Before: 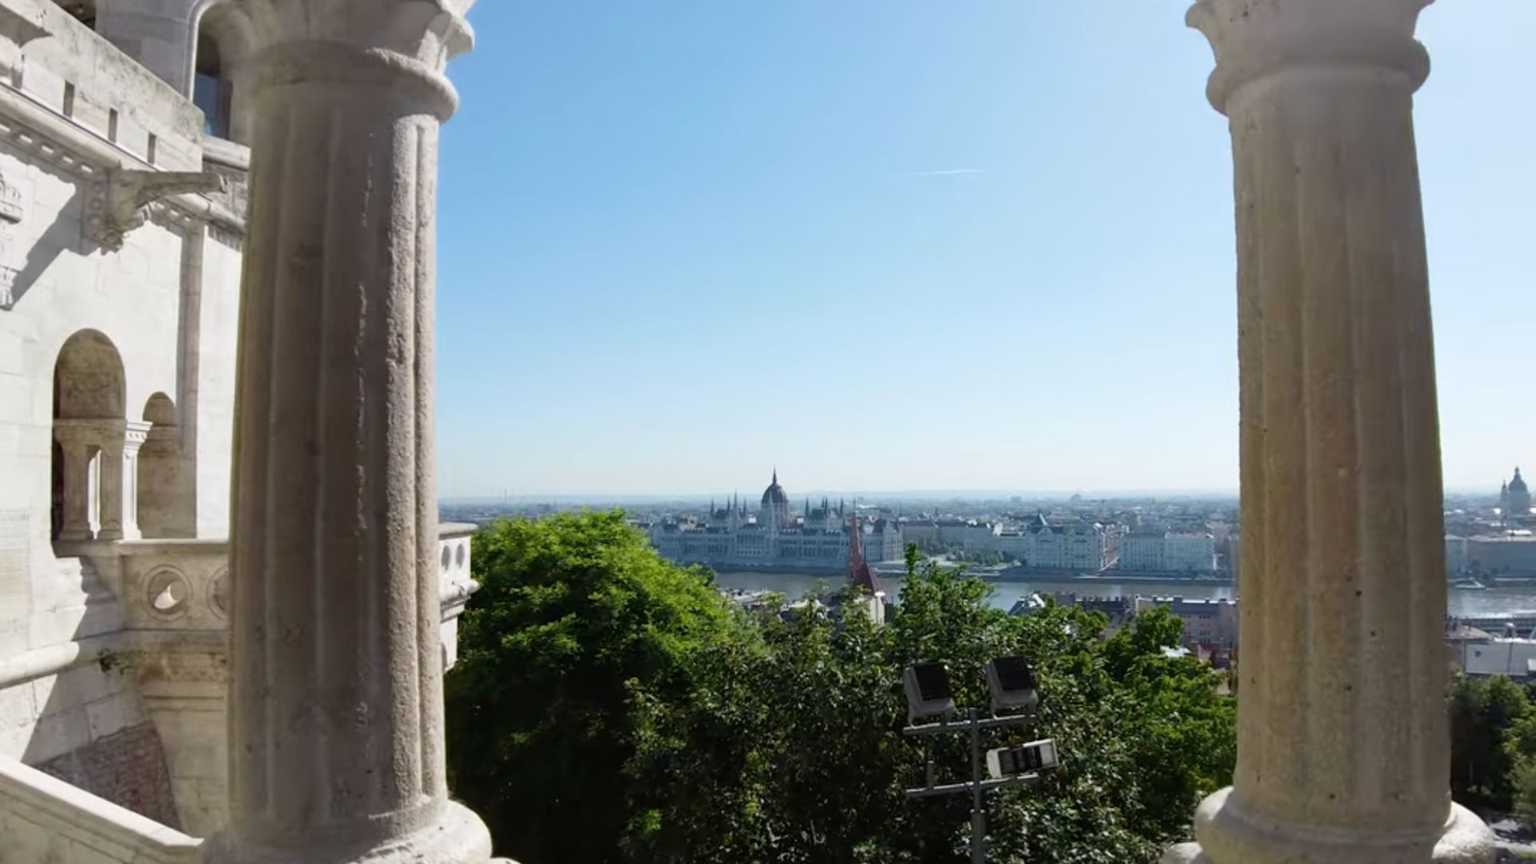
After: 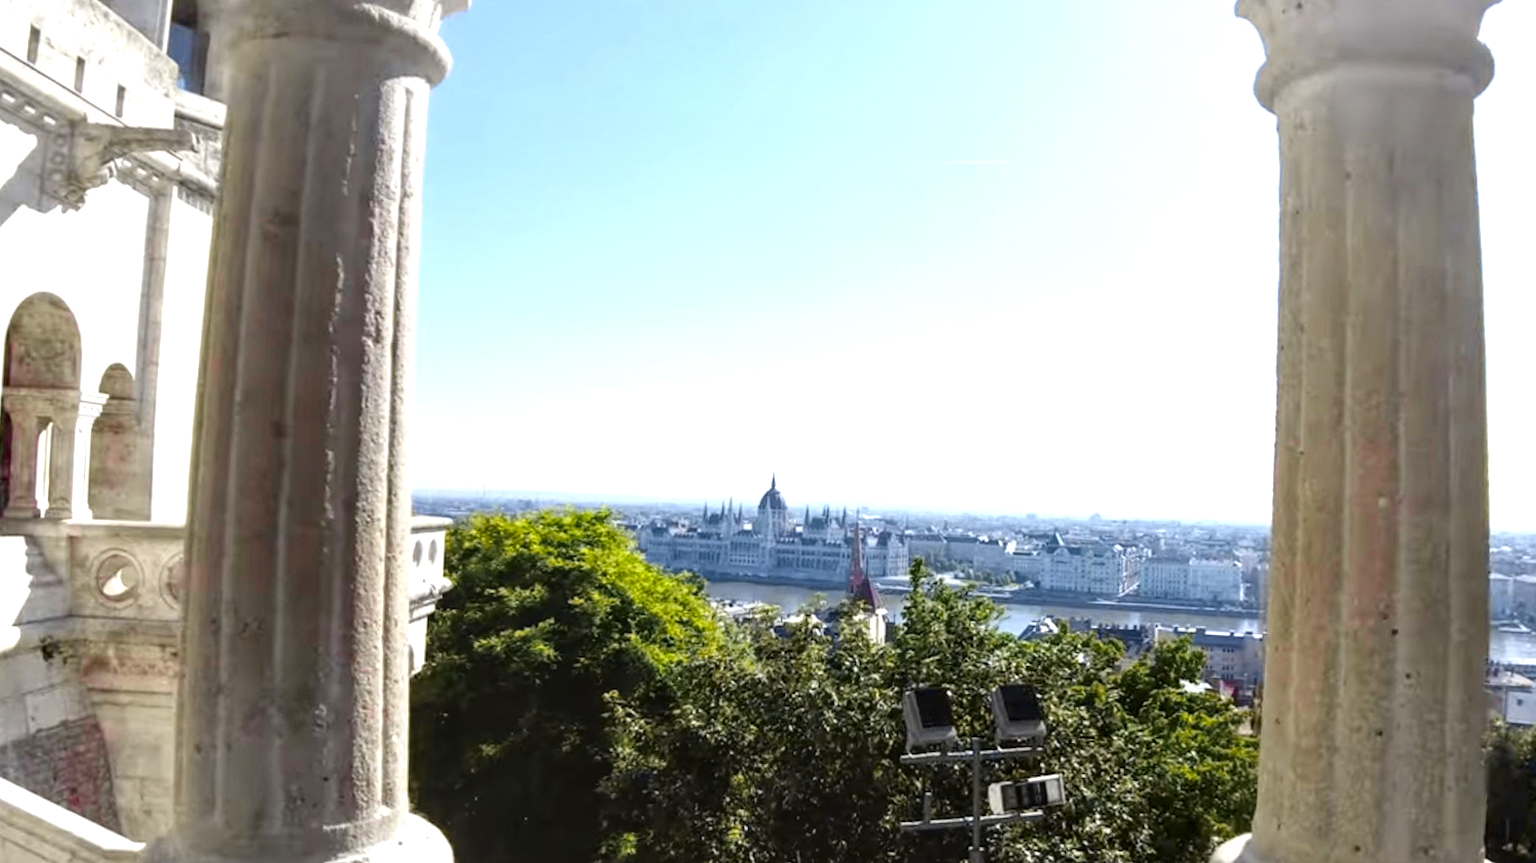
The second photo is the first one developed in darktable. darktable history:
local contrast: on, module defaults
exposure: black level correction 0, exposure 1 EV, compensate exposure bias true, compensate highlight preservation false
crop and rotate: angle -2.38°
tone curve: curves: ch0 [(0, 0) (0.087, 0.054) (0.281, 0.245) (0.532, 0.514) (0.835, 0.818) (0.994, 0.955)]; ch1 [(0, 0) (0.27, 0.195) (0.406, 0.435) (0.452, 0.474) (0.495, 0.5) (0.514, 0.508) (0.537, 0.556) (0.654, 0.689) (1, 1)]; ch2 [(0, 0) (0.269, 0.299) (0.459, 0.441) (0.498, 0.499) (0.523, 0.52) (0.551, 0.549) (0.633, 0.625) (0.659, 0.681) (0.718, 0.764) (1, 1)], color space Lab, independent channels, preserve colors none
